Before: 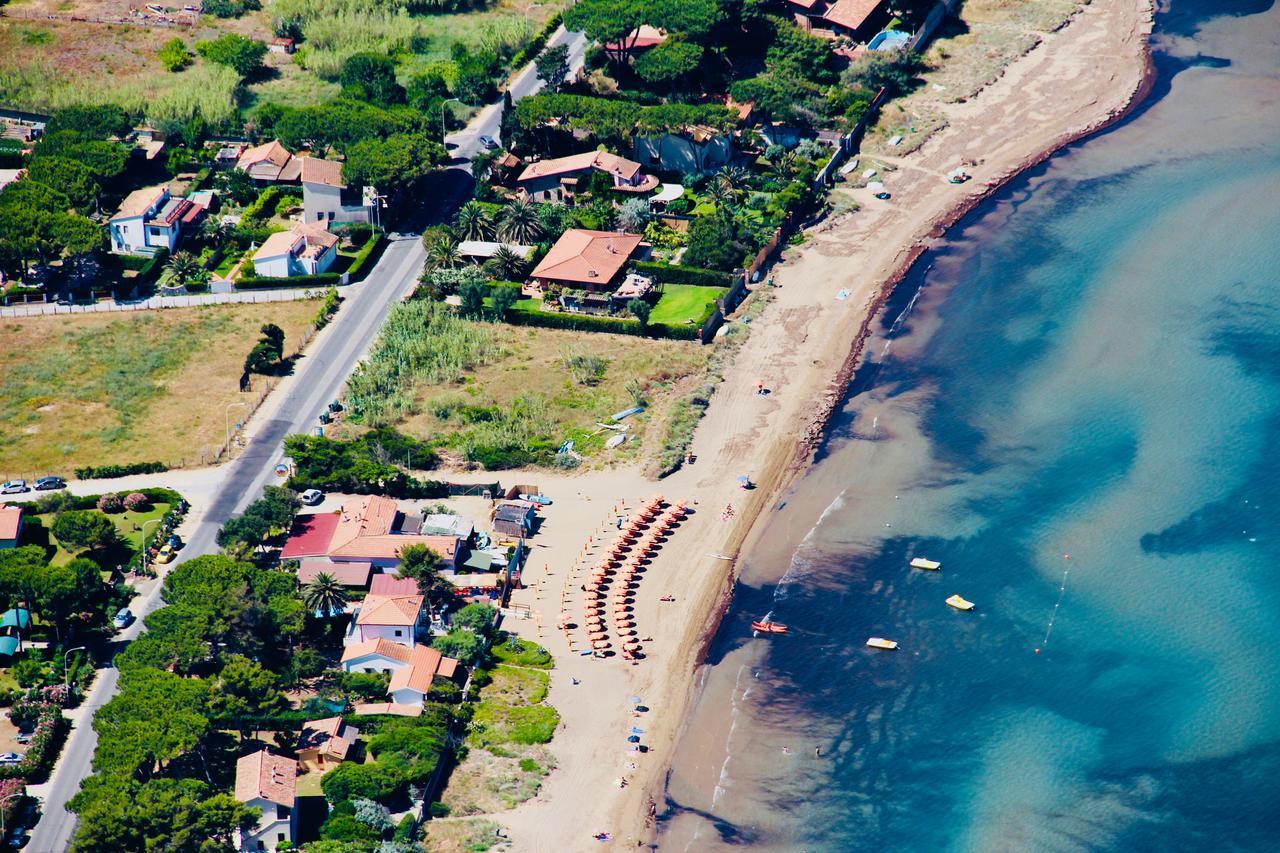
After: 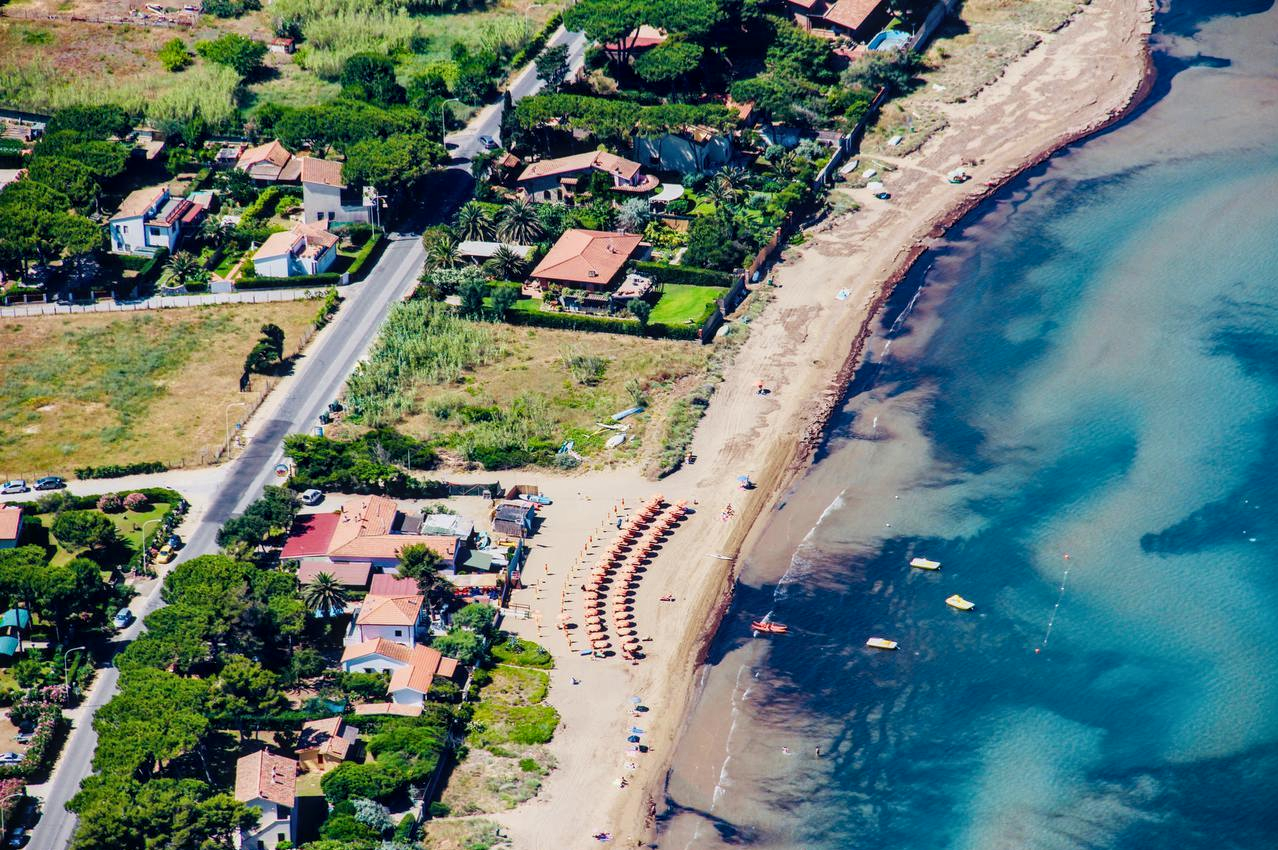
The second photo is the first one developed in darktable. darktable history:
crop: top 0.05%, bottom 0.098%
local contrast: on, module defaults
